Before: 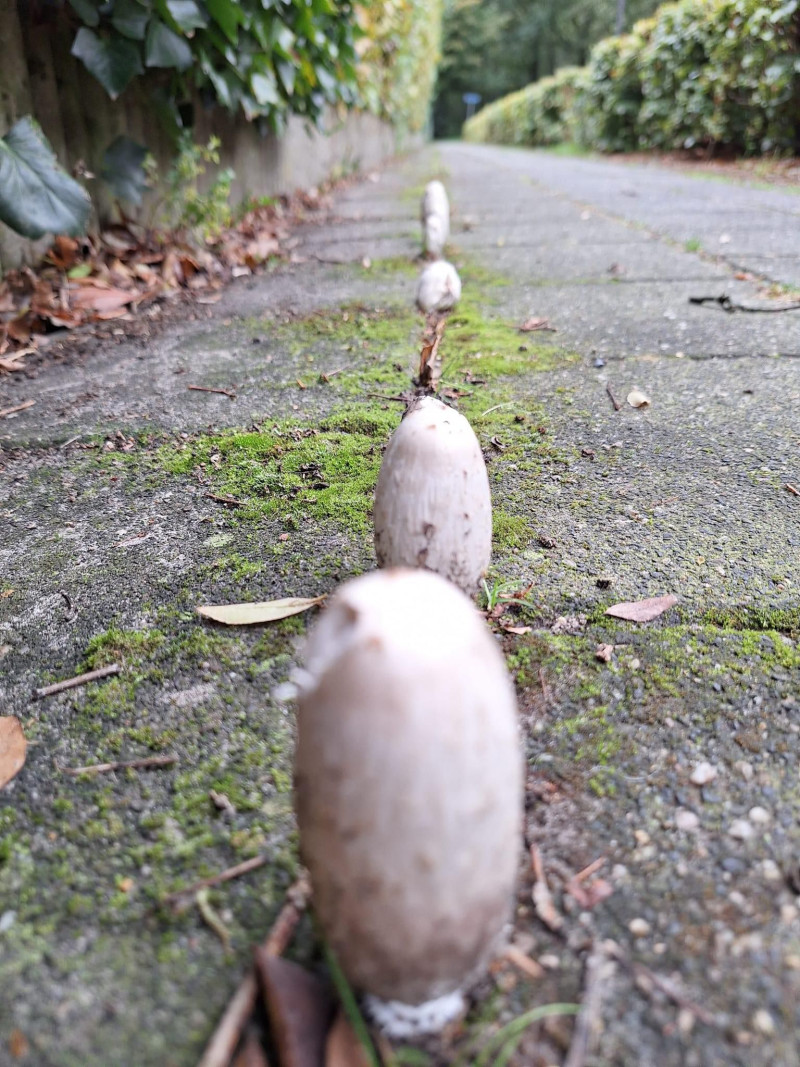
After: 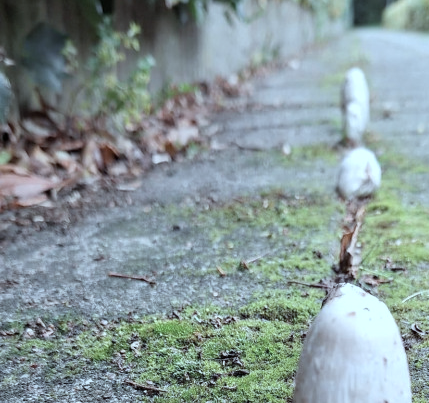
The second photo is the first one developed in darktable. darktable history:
color correction: highlights a* -12.64, highlights b* -18.1, saturation 0.7
crop: left 10.121%, top 10.631%, right 36.218%, bottom 51.526%
tone equalizer: on, module defaults
